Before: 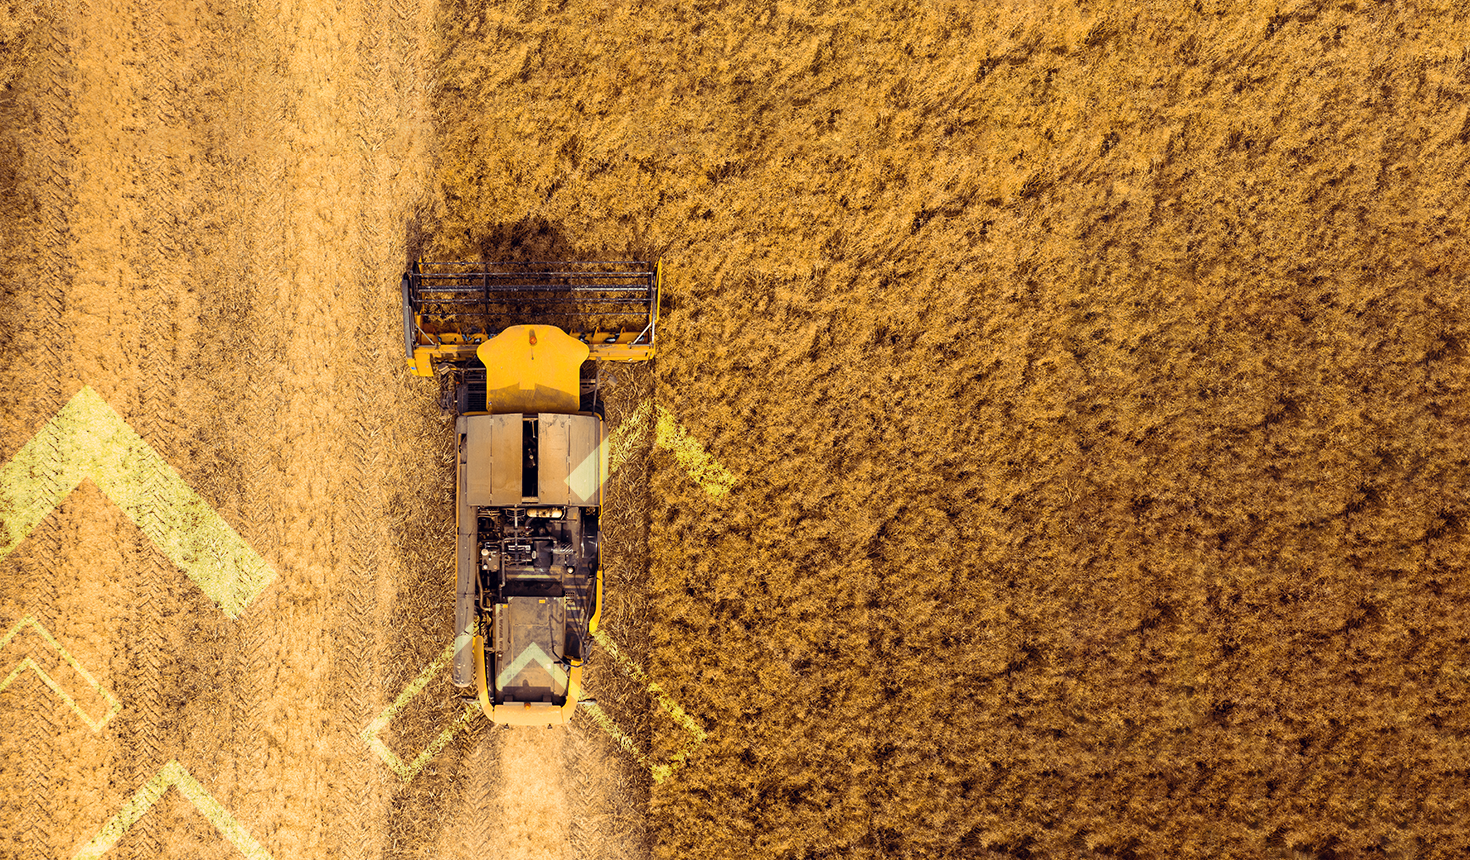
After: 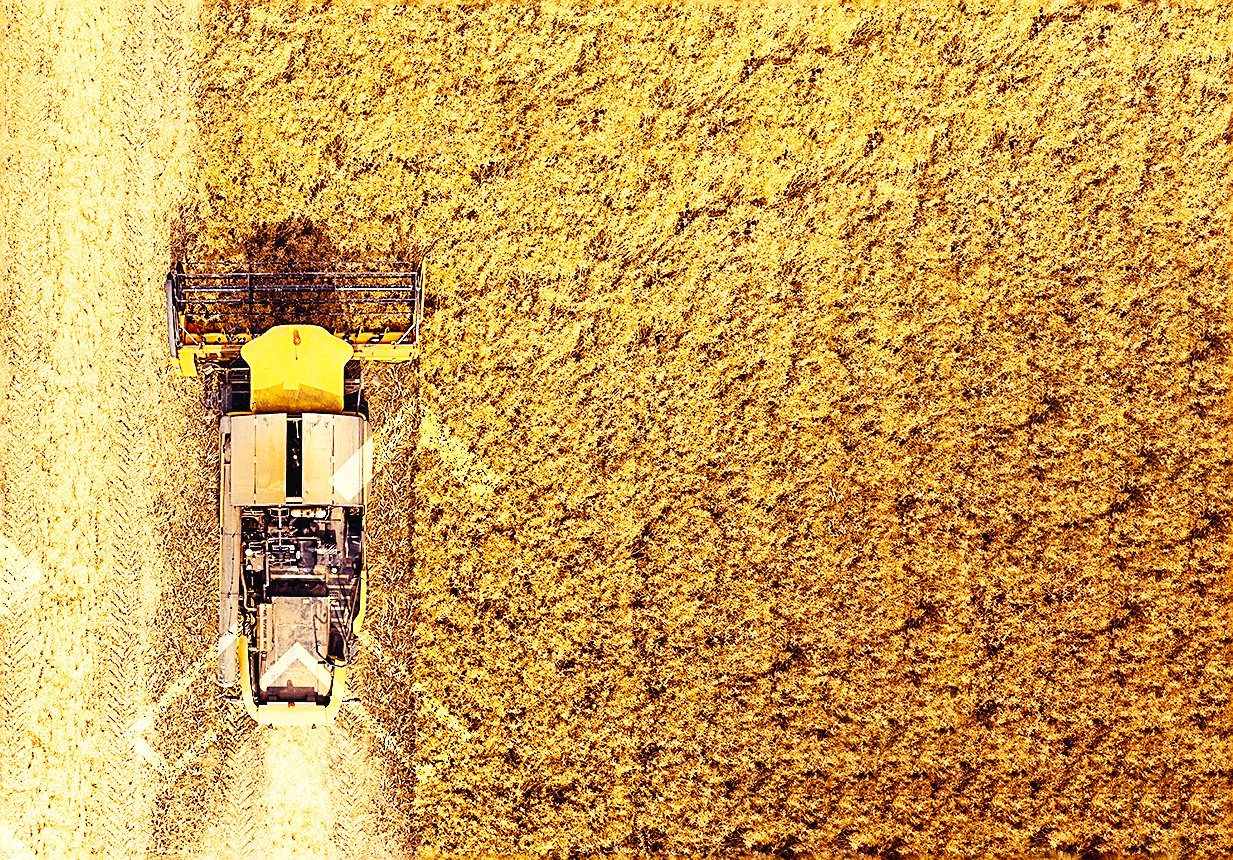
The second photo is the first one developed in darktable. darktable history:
crop: left 16.093%
base curve: curves: ch0 [(0, 0.003) (0.001, 0.002) (0.006, 0.004) (0.02, 0.022) (0.048, 0.086) (0.094, 0.234) (0.162, 0.431) (0.258, 0.629) (0.385, 0.8) (0.548, 0.918) (0.751, 0.988) (1, 1)], preserve colors none
sharpen: amount 0.895
